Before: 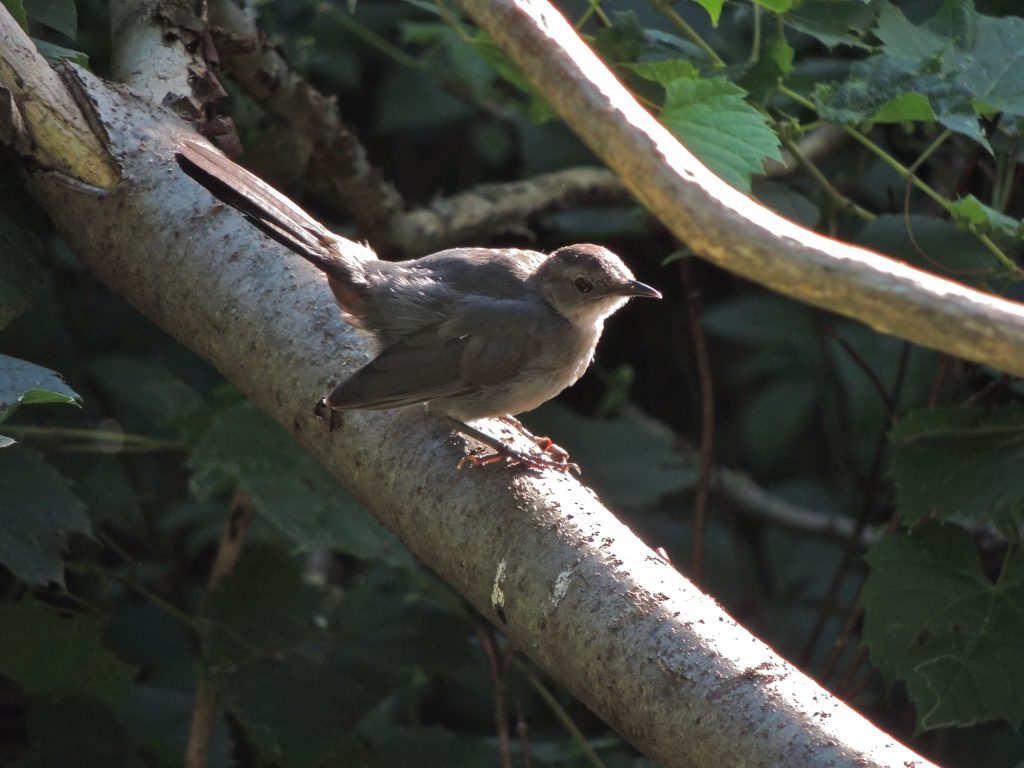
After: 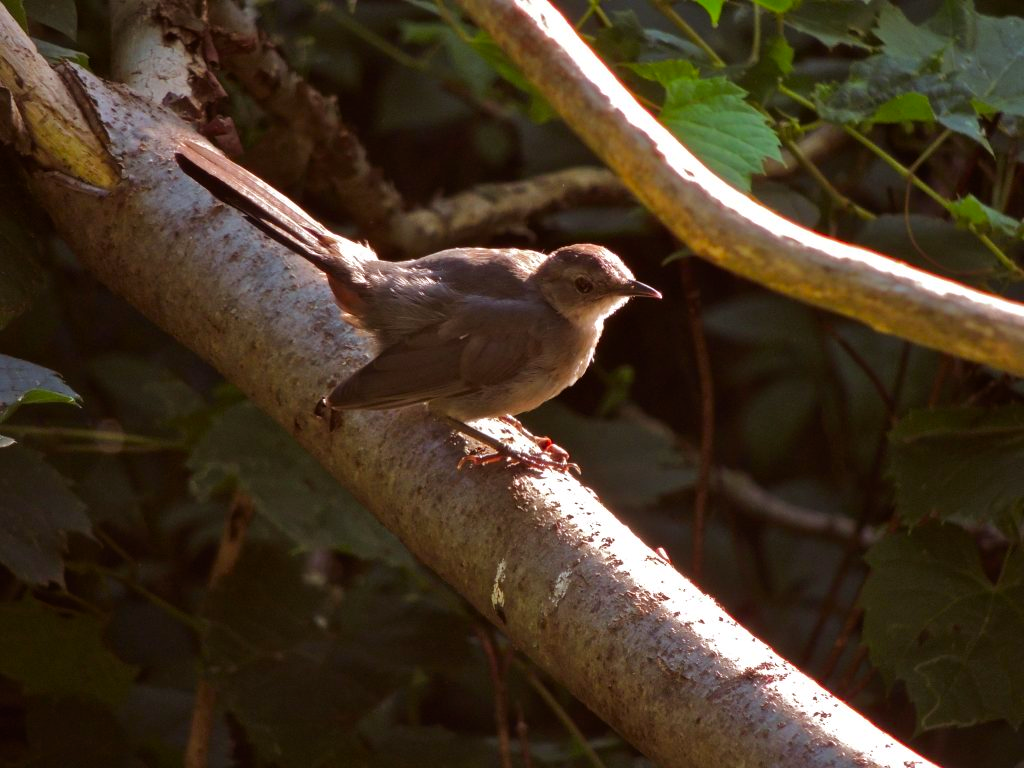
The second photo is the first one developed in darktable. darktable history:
rgb levels: mode RGB, independent channels, levels [[0, 0.5, 1], [0, 0.521, 1], [0, 0.536, 1]]
contrast brightness saturation: brightness -0.02, saturation 0.35
